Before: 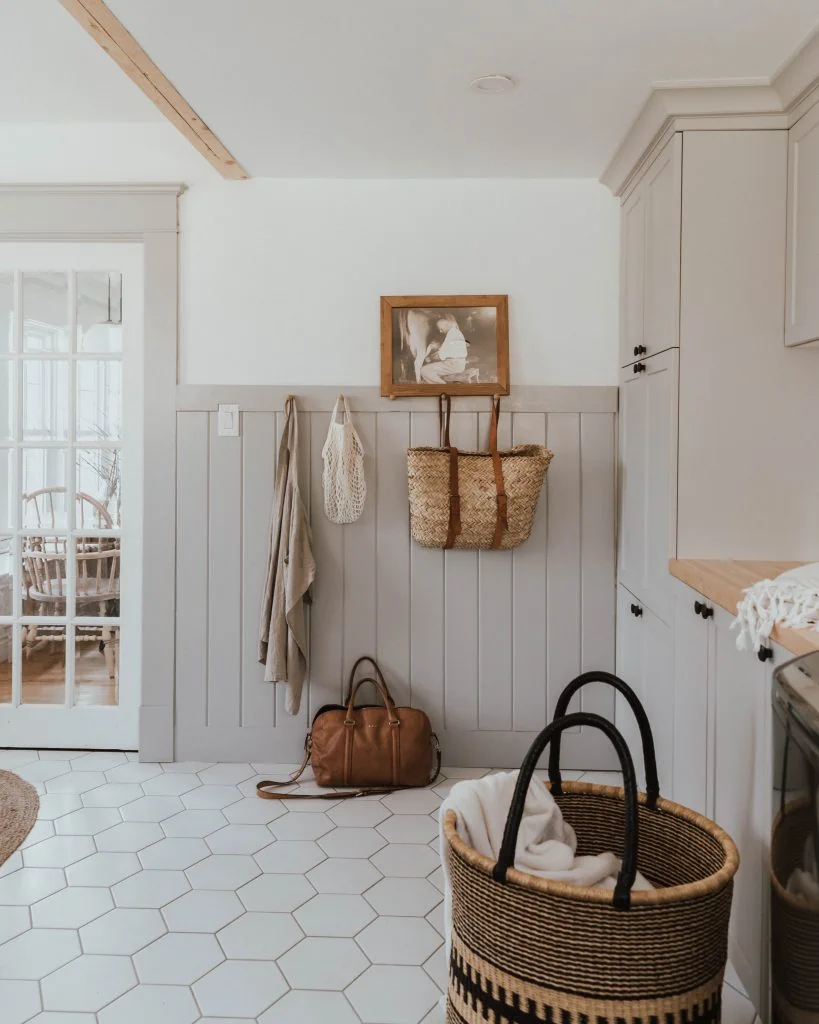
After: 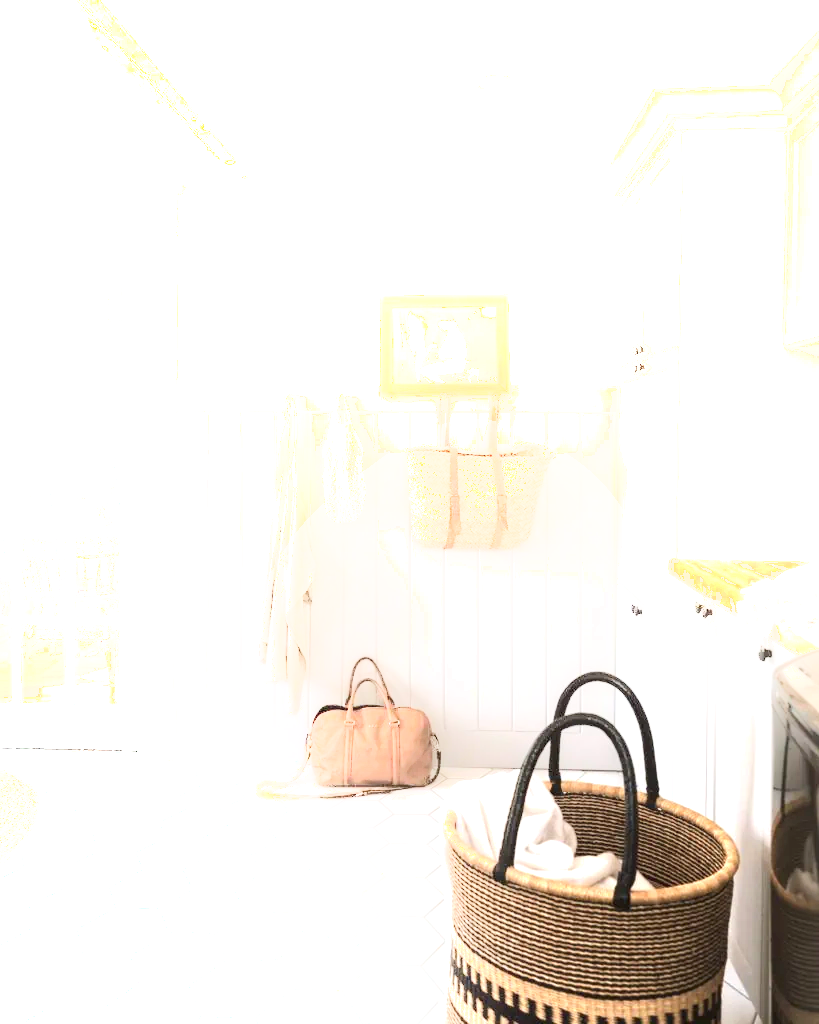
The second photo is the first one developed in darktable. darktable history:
shadows and highlights: highlights 70.7, soften with gaussian
exposure: black level correction 0, exposure 1.75 EV, compensate exposure bias true, compensate highlight preservation false
